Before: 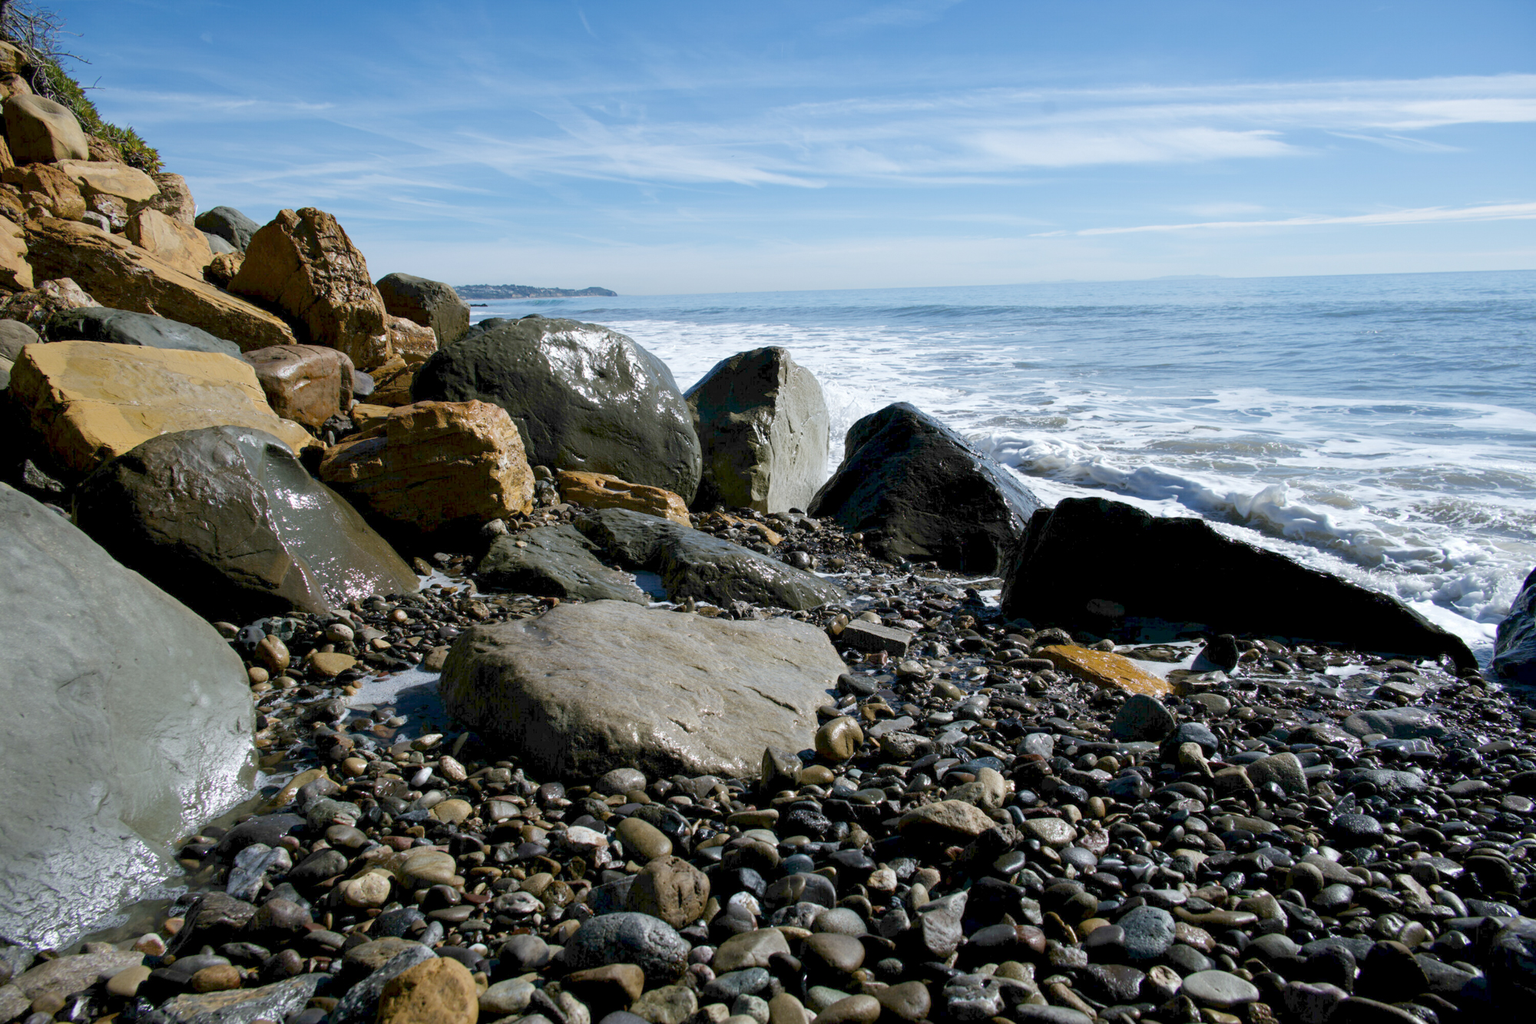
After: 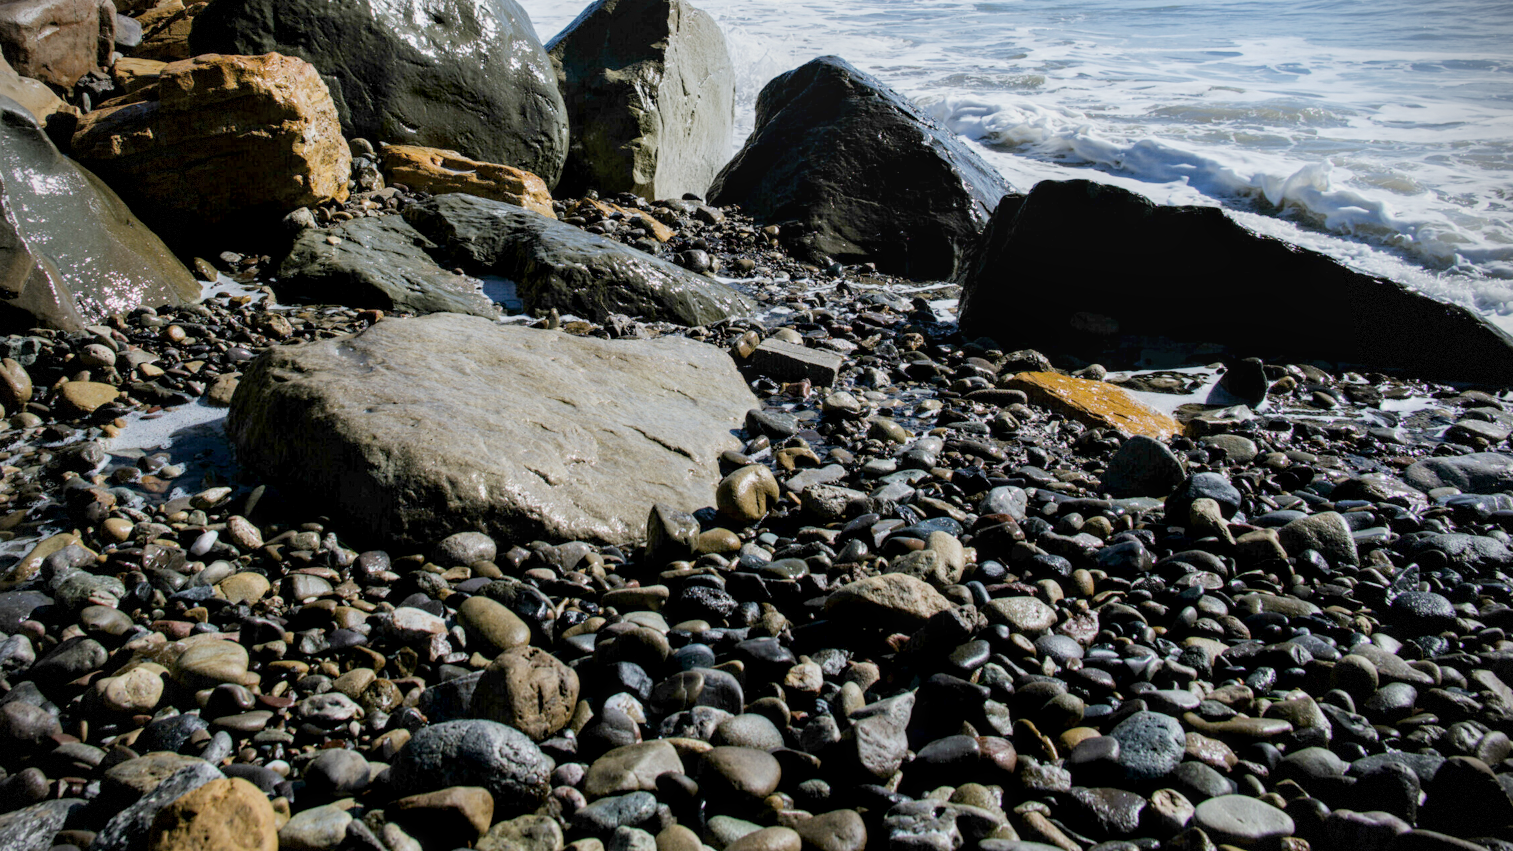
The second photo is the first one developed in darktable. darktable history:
vignetting: dithering 8-bit output, unbound false
tone curve: curves: ch0 [(0, 0) (0.541, 0.628) (0.906, 0.997)]
crop and rotate: left 17.299%, top 35.115%, right 7.015%, bottom 1.024%
filmic rgb: black relative exposure -7.65 EV, white relative exposure 4.56 EV, hardness 3.61
local contrast: on, module defaults
